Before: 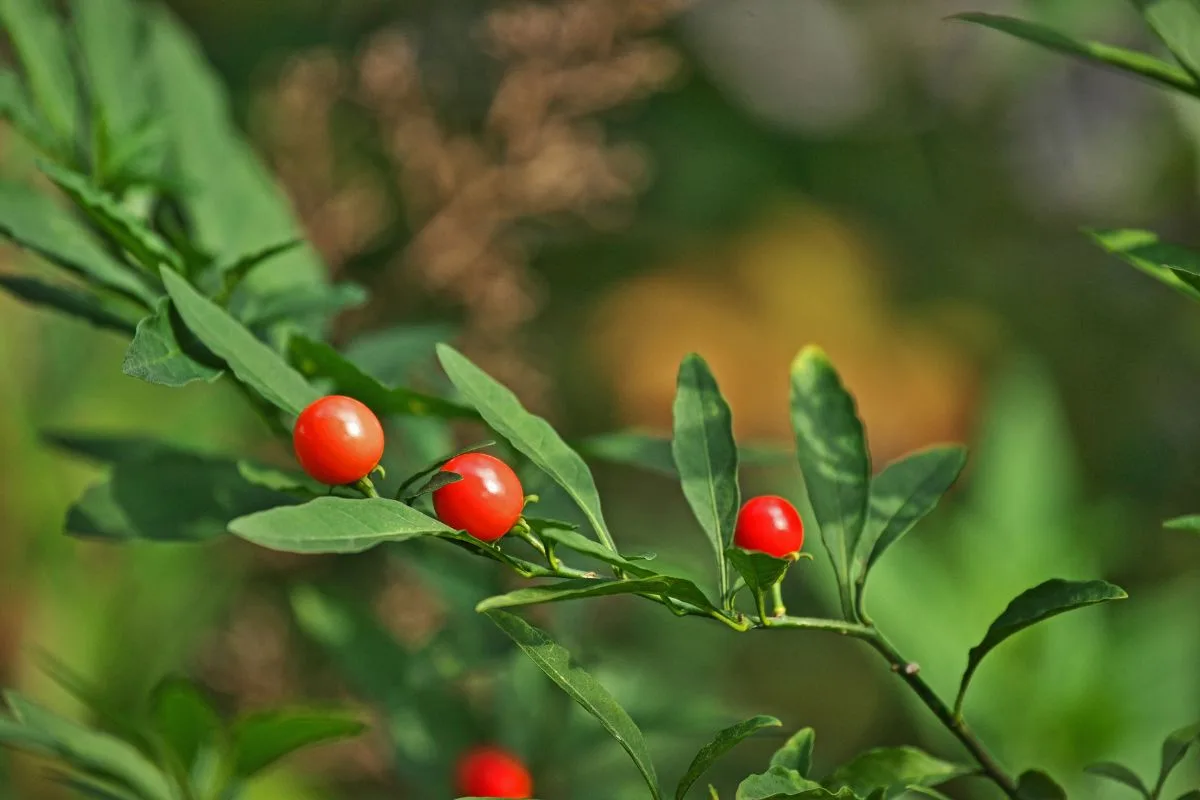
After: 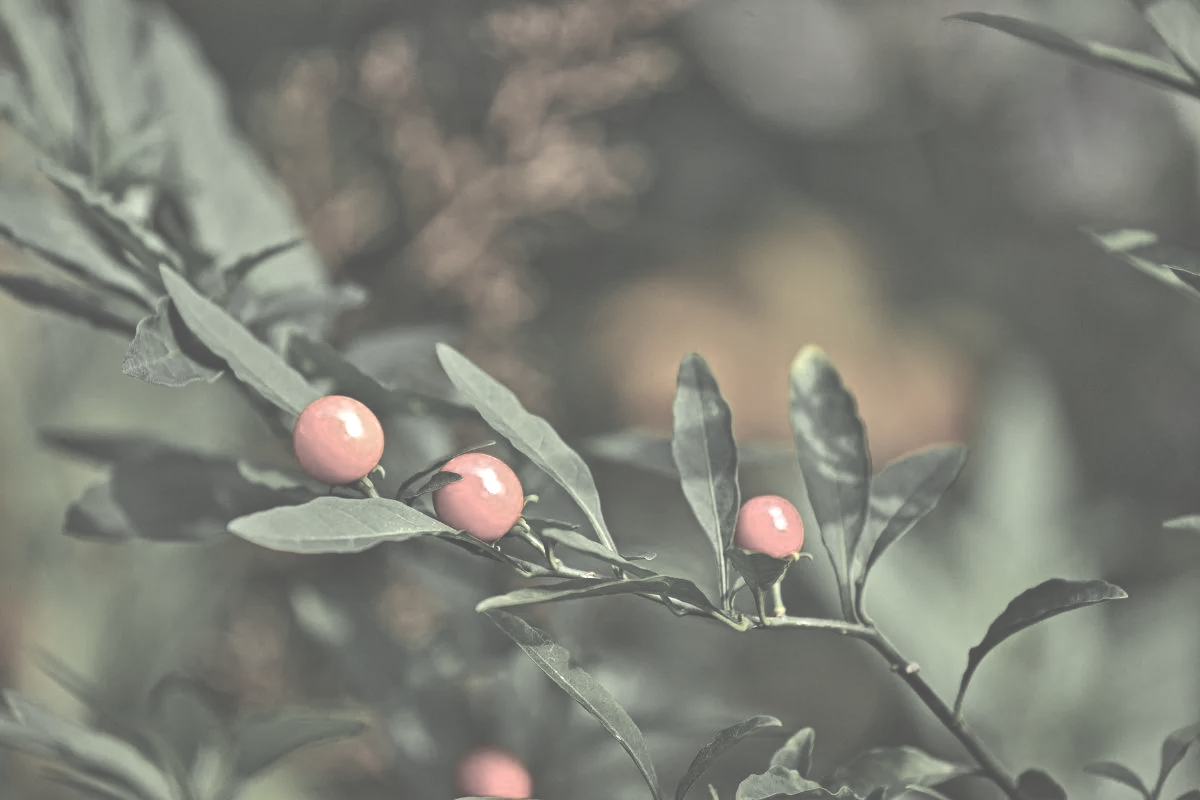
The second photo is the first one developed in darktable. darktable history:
exposure: black level correction -0.087, compensate highlight preservation false
tone equalizer: -8 EV -0.75 EV, -7 EV -0.7 EV, -6 EV -0.6 EV, -5 EV -0.4 EV, -3 EV 0.4 EV, -2 EV 0.6 EV, -1 EV 0.7 EV, +0 EV 0.75 EV, edges refinement/feathering 500, mask exposure compensation -1.57 EV, preserve details no
color zones: curves: ch0 [(0, 0.613) (0.01, 0.613) (0.245, 0.448) (0.498, 0.529) (0.642, 0.665) (0.879, 0.777) (0.99, 0.613)]; ch1 [(0, 0.035) (0.121, 0.189) (0.259, 0.197) (0.415, 0.061) (0.589, 0.022) (0.732, 0.022) (0.857, 0.026) (0.991, 0.053)]
